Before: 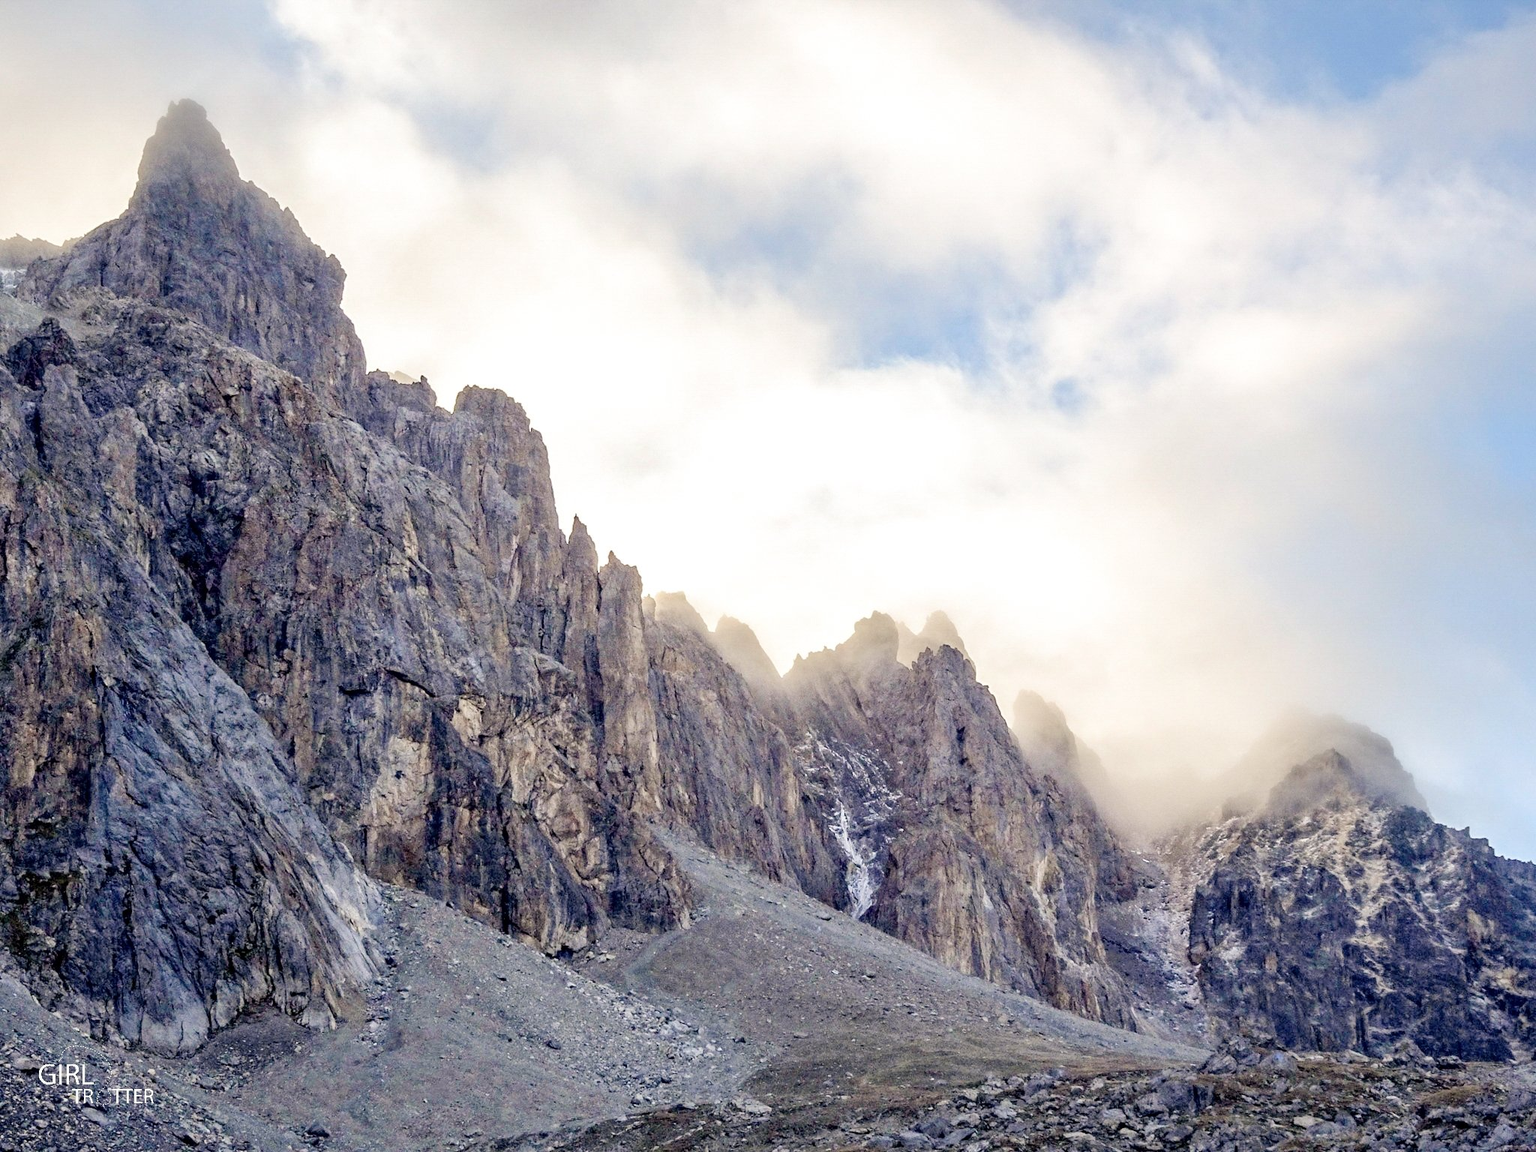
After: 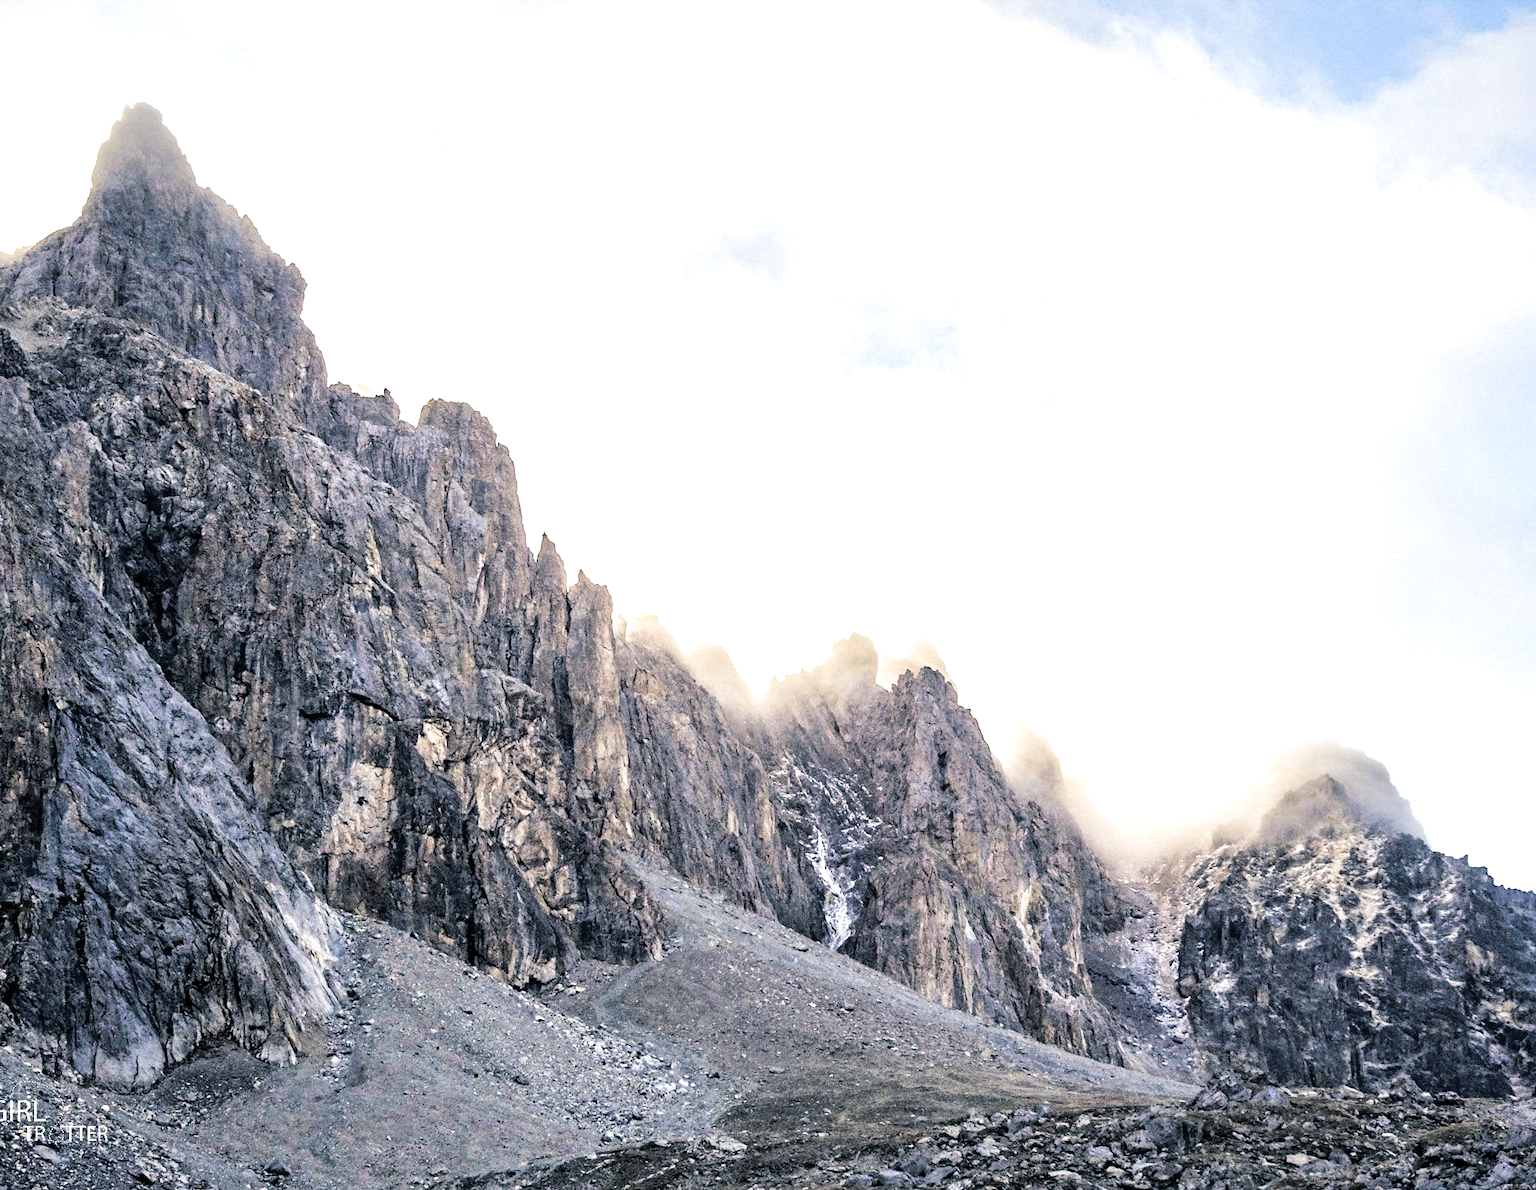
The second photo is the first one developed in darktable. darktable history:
crop and rotate: left 3.238%
tone equalizer: -8 EV -0.75 EV, -7 EV -0.7 EV, -6 EV -0.6 EV, -5 EV -0.4 EV, -3 EV 0.4 EV, -2 EV 0.6 EV, -1 EV 0.7 EV, +0 EV 0.75 EV, edges refinement/feathering 500, mask exposure compensation -1.57 EV, preserve details no
split-toning: shadows › hue 201.6°, shadows › saturation 0.16, highlights › hue 50.4°, highlights › saturation 0.2, balance -49.9
